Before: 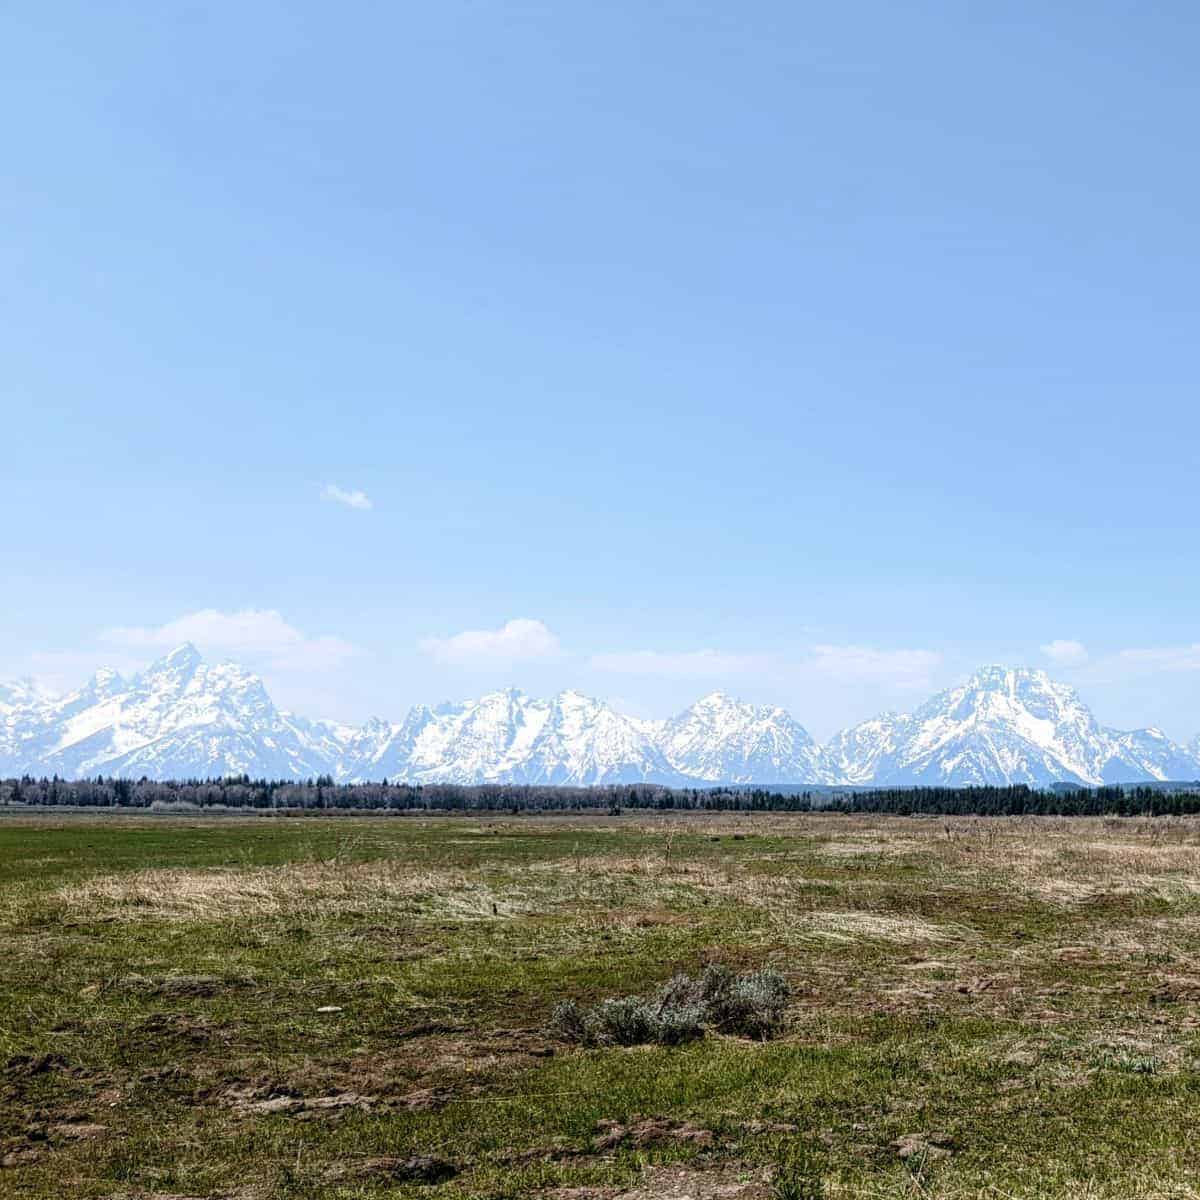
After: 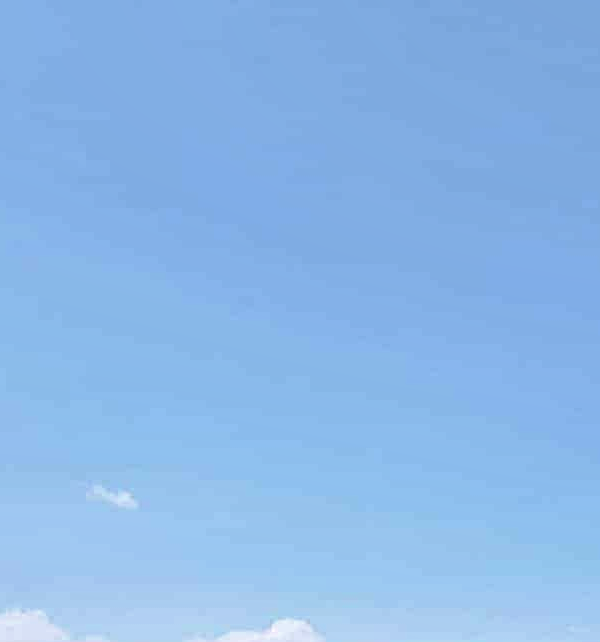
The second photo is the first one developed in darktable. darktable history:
crop: left 19.556%, right 30.401%, bottom 46.458%
tone equalizer: -7 EV 0.15 EV, -6 EV 0.6 EV, -5 EV 1.15 EV, -4 EV 1.33 EV, -3 EV 1.15 EV, -2 EV 0.6 EV, -1 EV 0.15 EV, mask exposure compensation -0.5 EV
shadows and highlights: soften with gaussian
